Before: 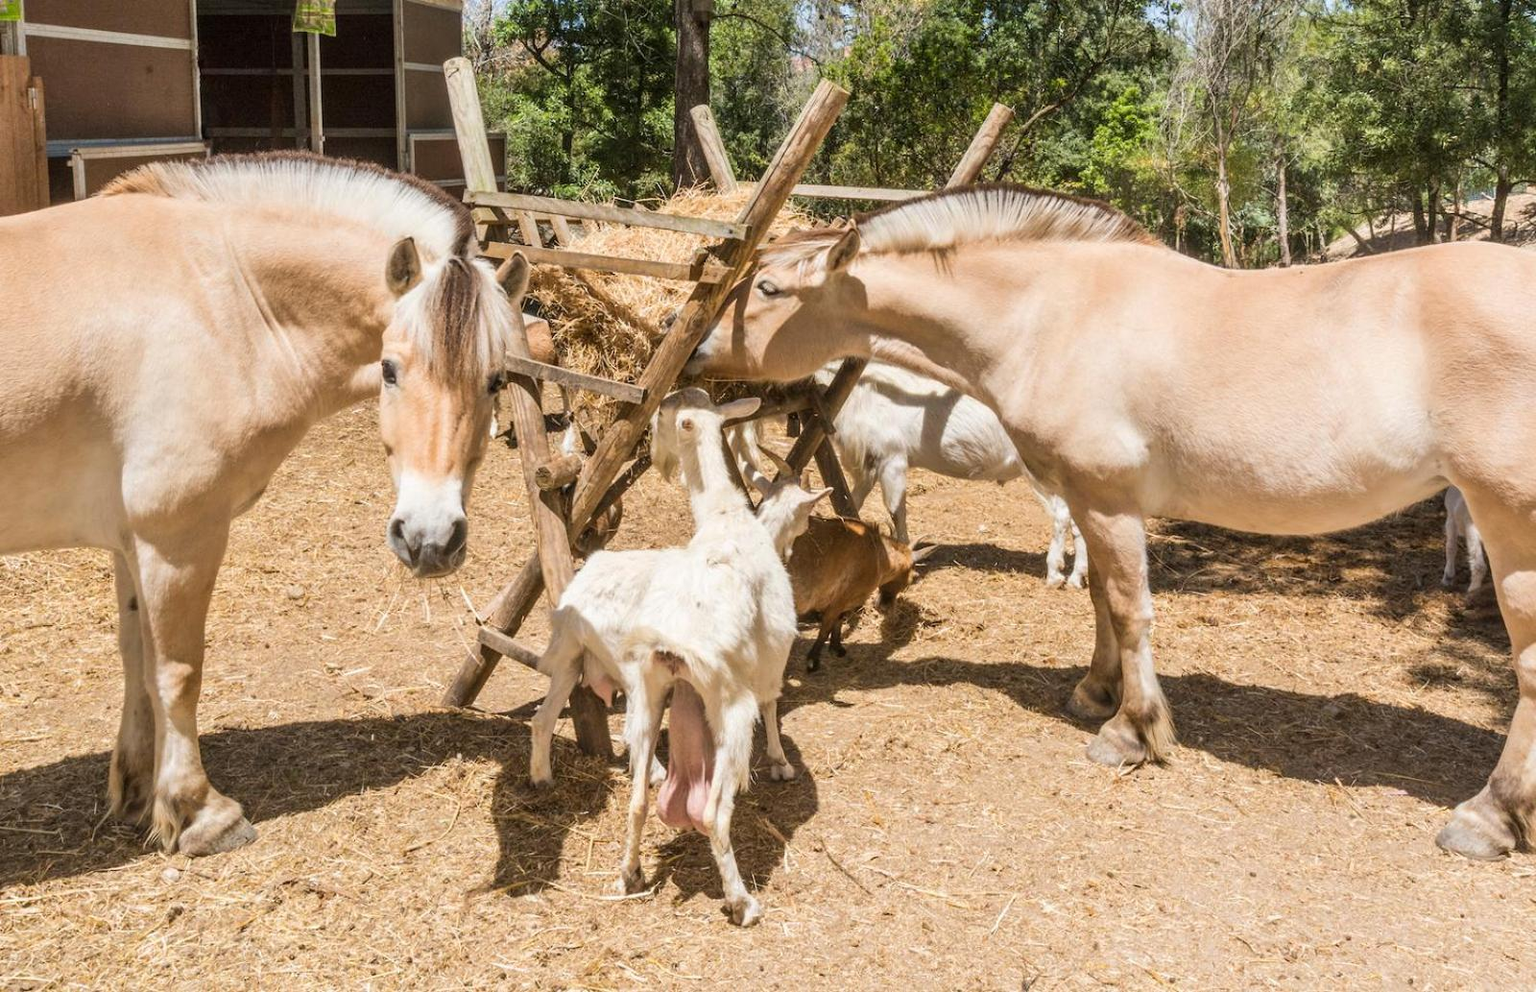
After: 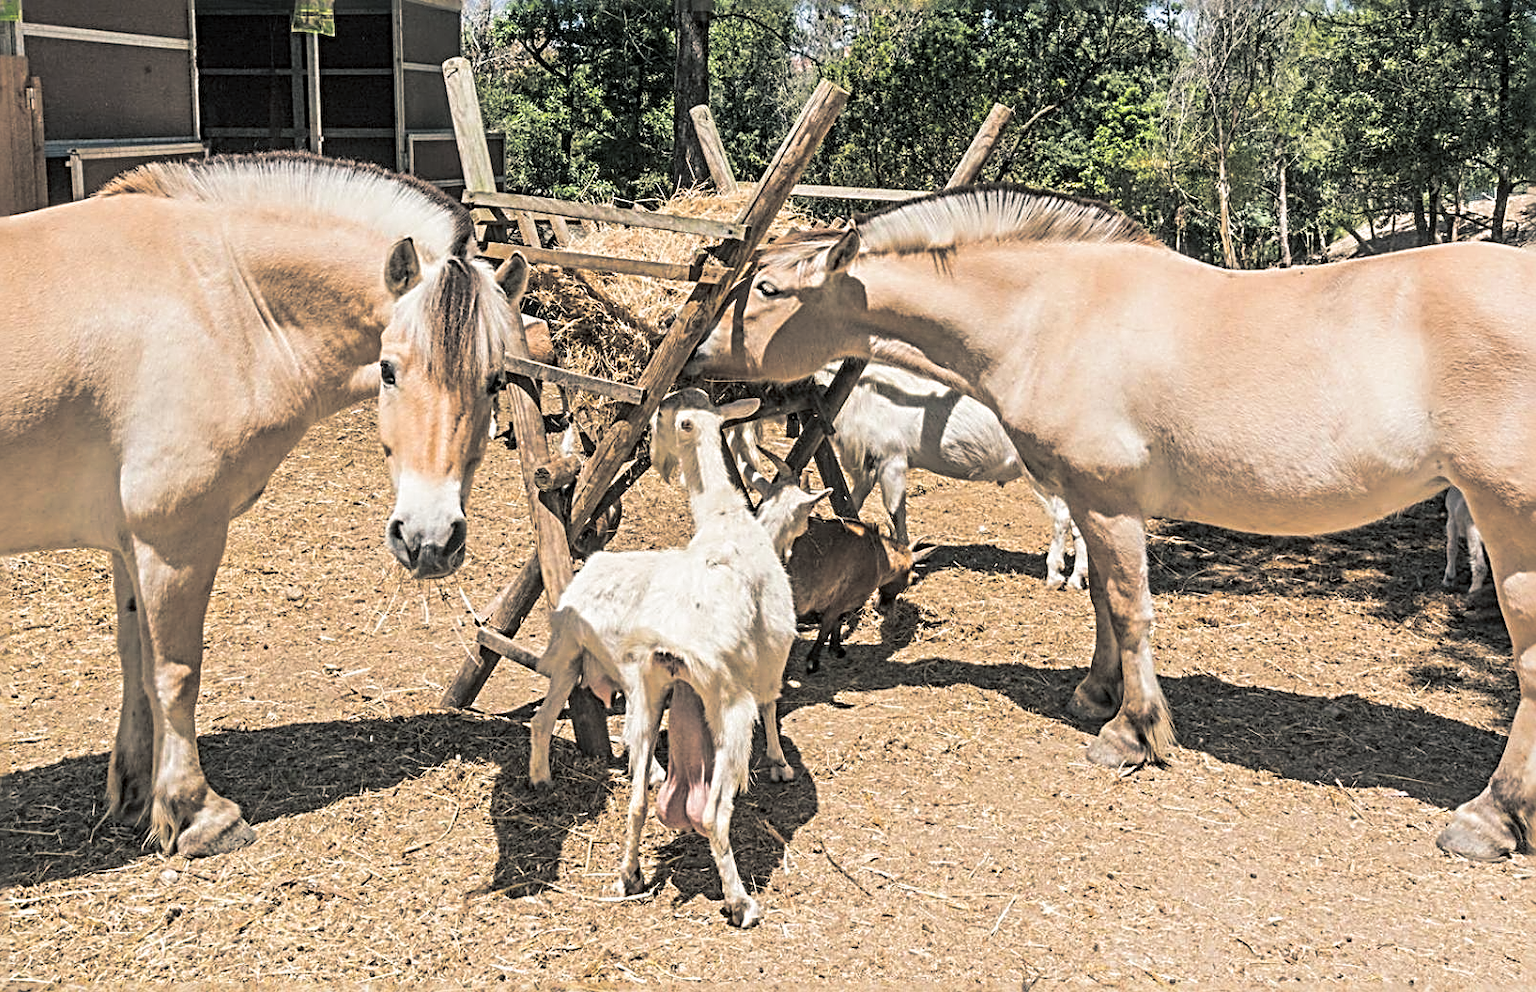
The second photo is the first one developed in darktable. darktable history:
tone equalizer: on, module defaults
crop and rotate: left 0.126%
split-toning: shadows › hue 201.6°, shadows › saturation 0.16, highlights › hue 50.4°, highlights › saturation 0.2, balance -49.9
sharpen: radius 3.69, amount 0.928
